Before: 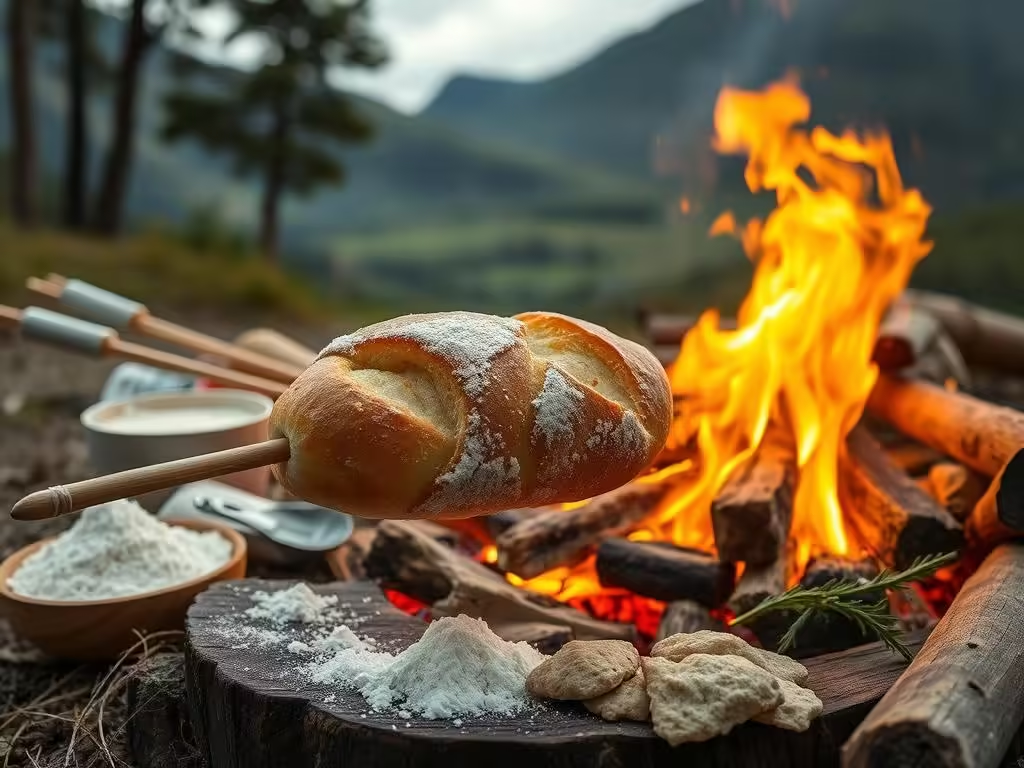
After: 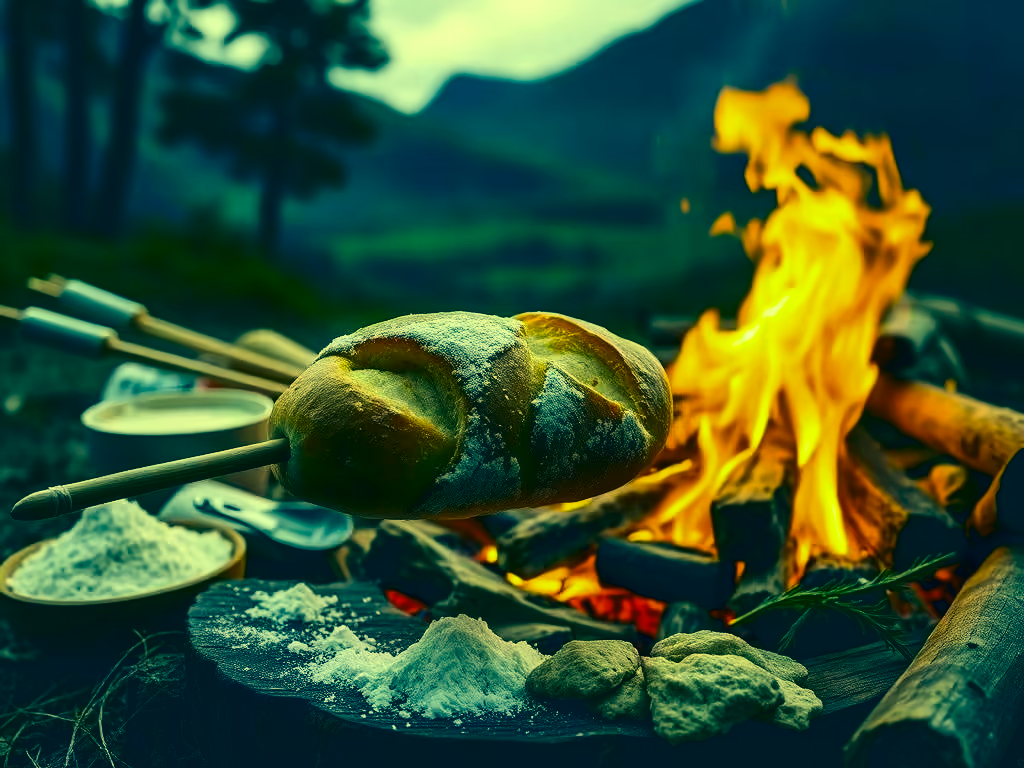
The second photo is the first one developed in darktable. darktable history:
color correction: highlights a* -15.58, highlights b* 40, shadows a* -40, shadows b* -26.18
white balance: emerald 1
contrast brightness saturation: contrast 0.22, brightness -0.19, saturation 0.24
